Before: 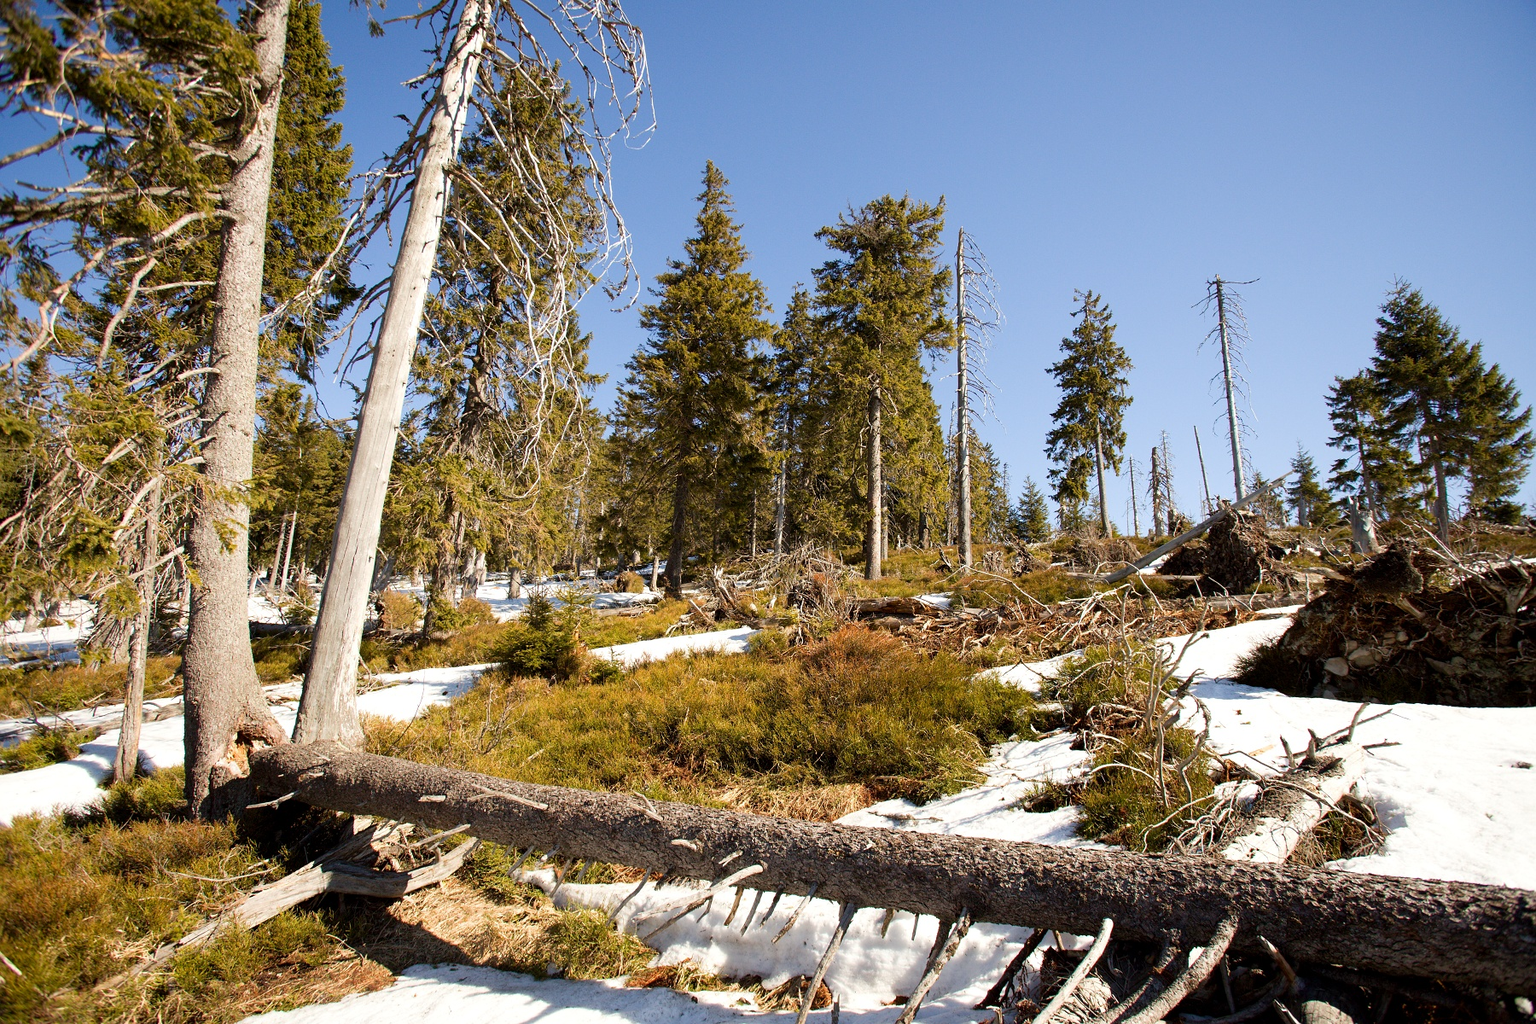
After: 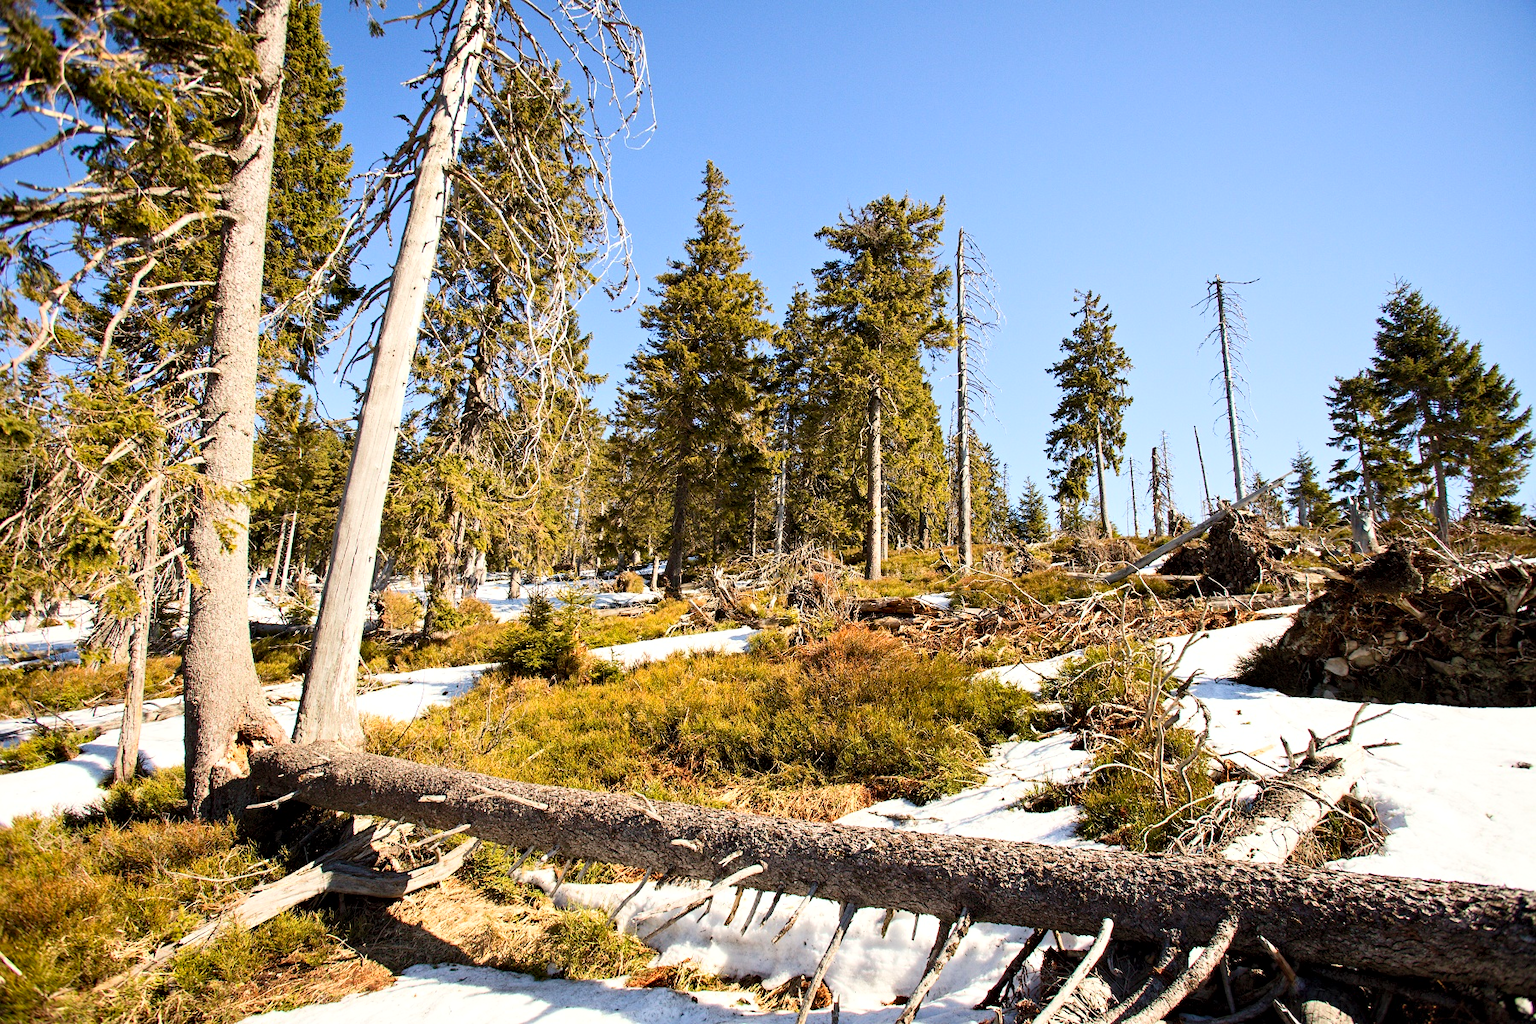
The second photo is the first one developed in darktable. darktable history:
fill light: on, module defaults
contrast equalizer: y [[0.5, 0.501, 0.532, 0.538, 0.54, 0.541], [0.5 ×6], [0.5 ×6], [0 ×6], [0 ×6]]
contrast brightness saturation: contrast 0.2, brightness 0.16, saturation 0.22
